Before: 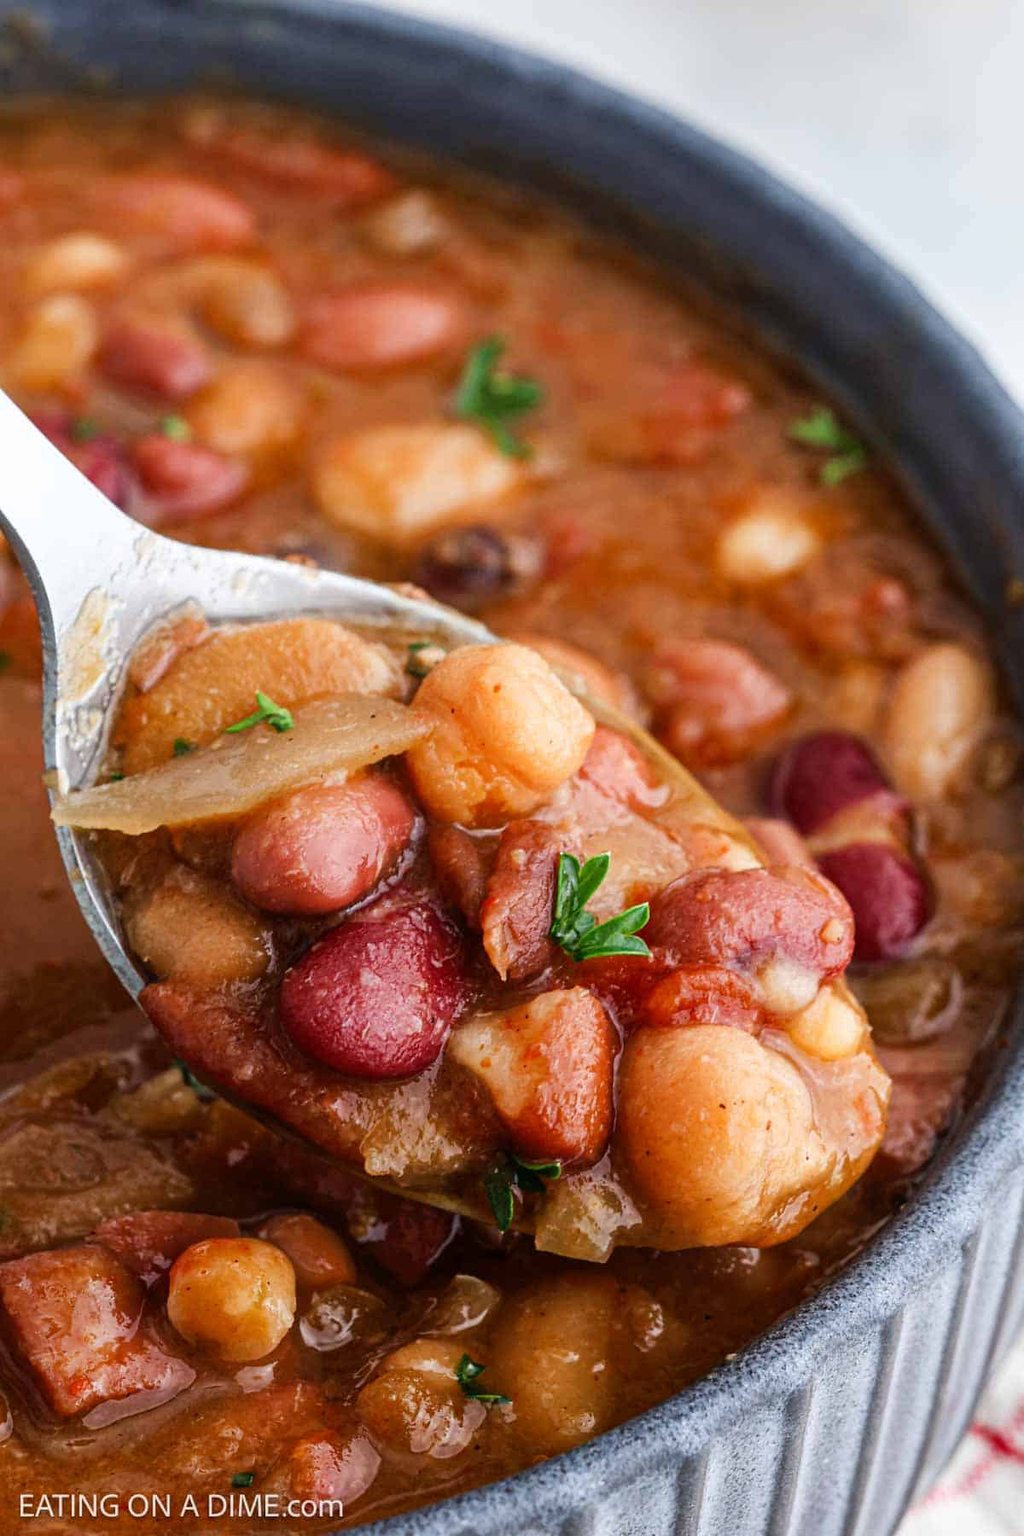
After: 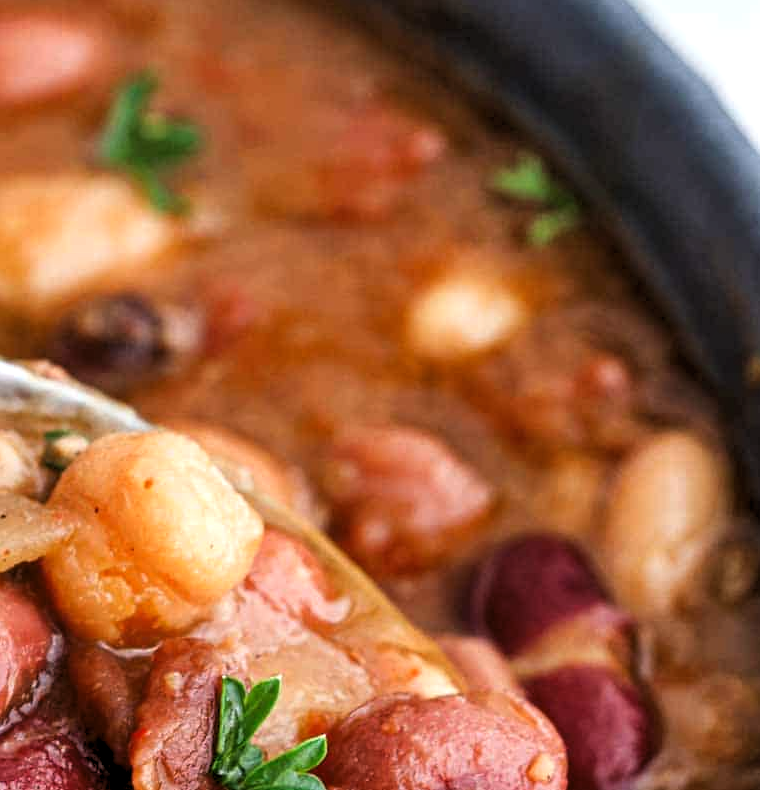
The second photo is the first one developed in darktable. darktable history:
crop: left 36.188%, top 17.99%, right 0.429%, bottom 38.084%
levels: levels [0.062, 0.494, 0.925]
shadows and highlights: shadows 36.43, highlights -27.65, soften with gaussian
